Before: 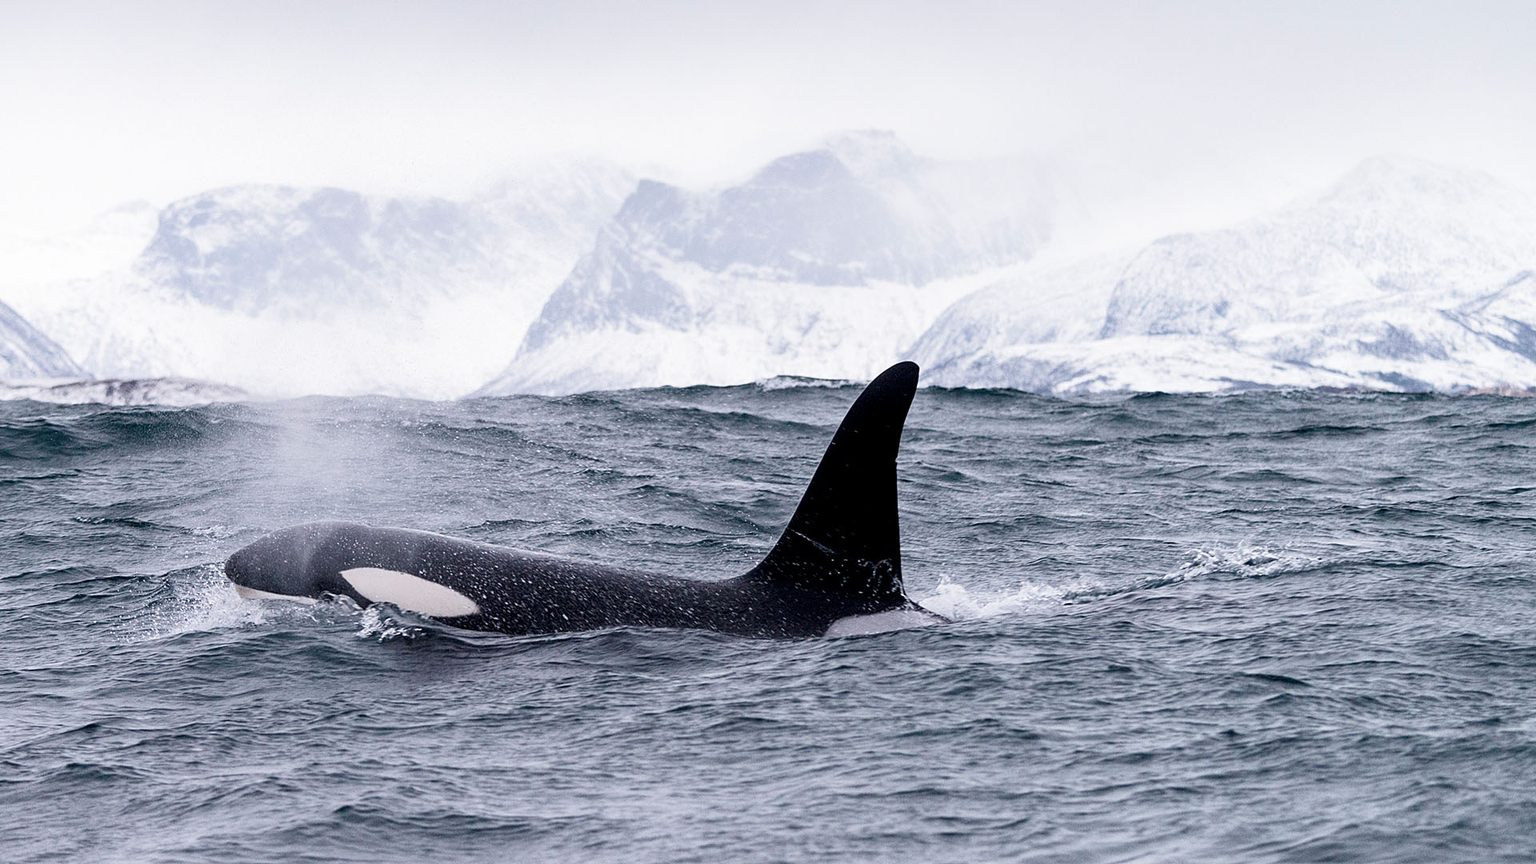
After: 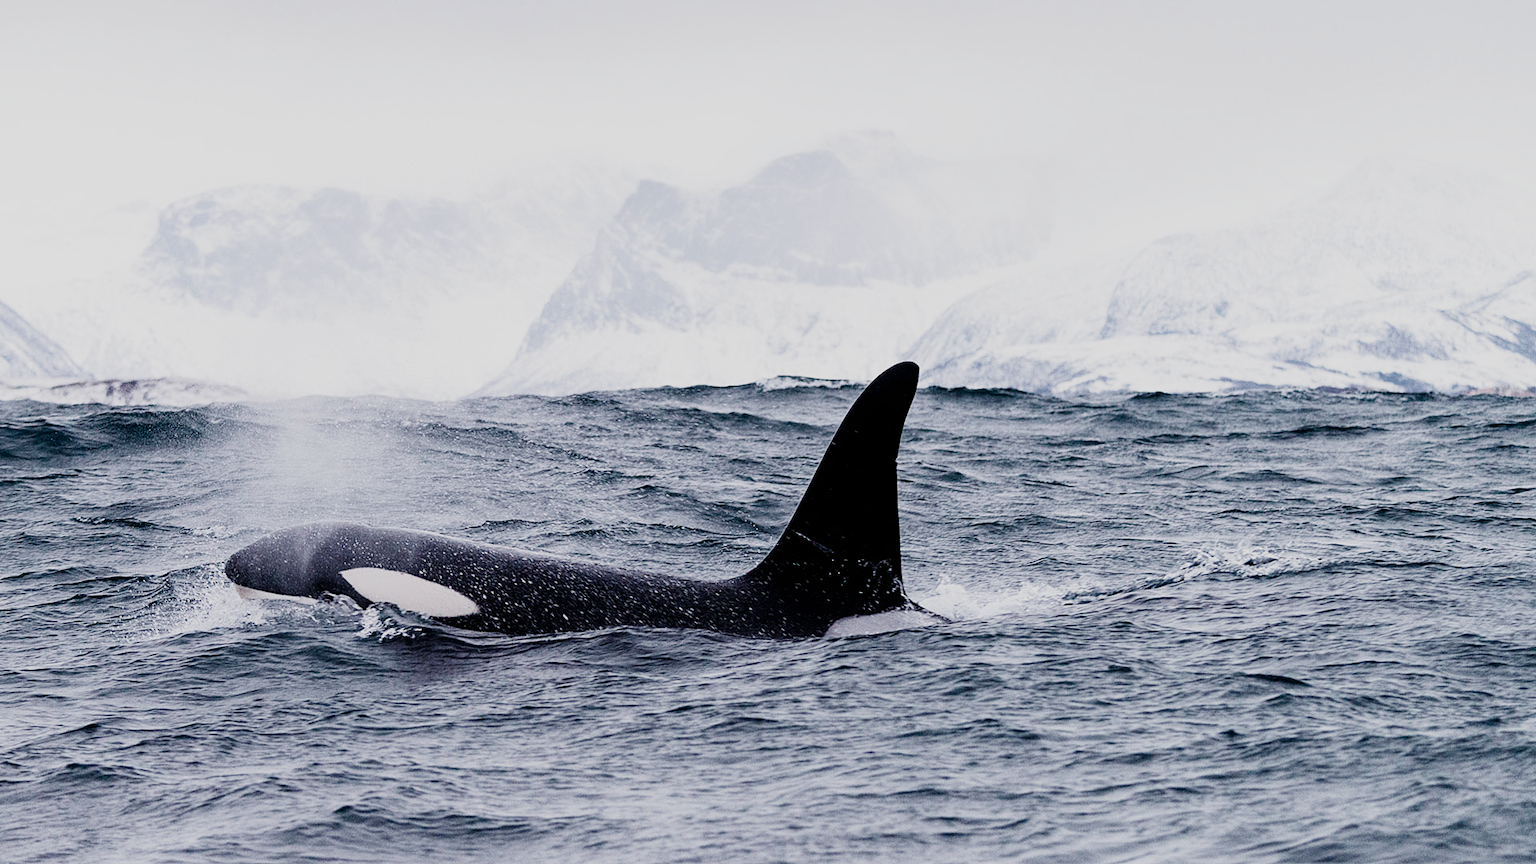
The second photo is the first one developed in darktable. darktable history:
sigmoid: contrast 1.6, skew -0.2, preserve hue 0%, red attenuation 0.1, red rotation 0.035, green attenuation 0.1, green rotation -0.017, blue attenuation 0.15, blue rotation -0.052, base primaries Rec2020
